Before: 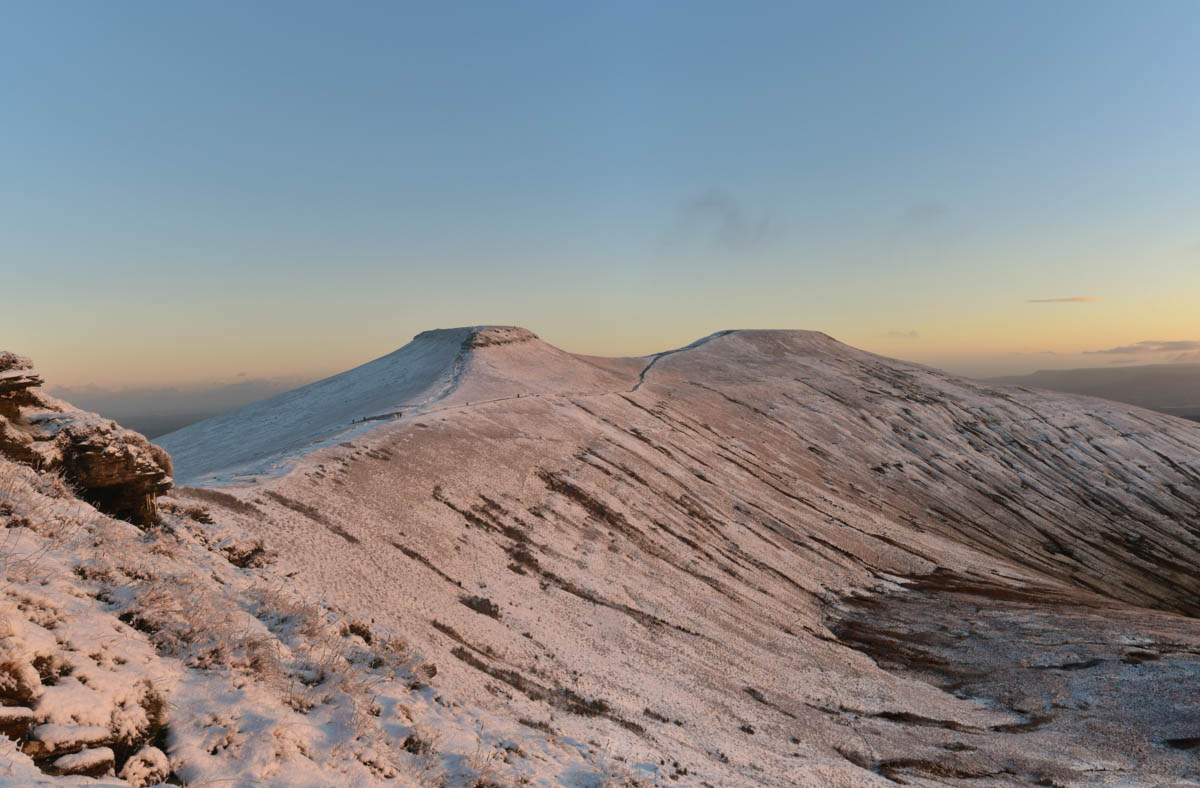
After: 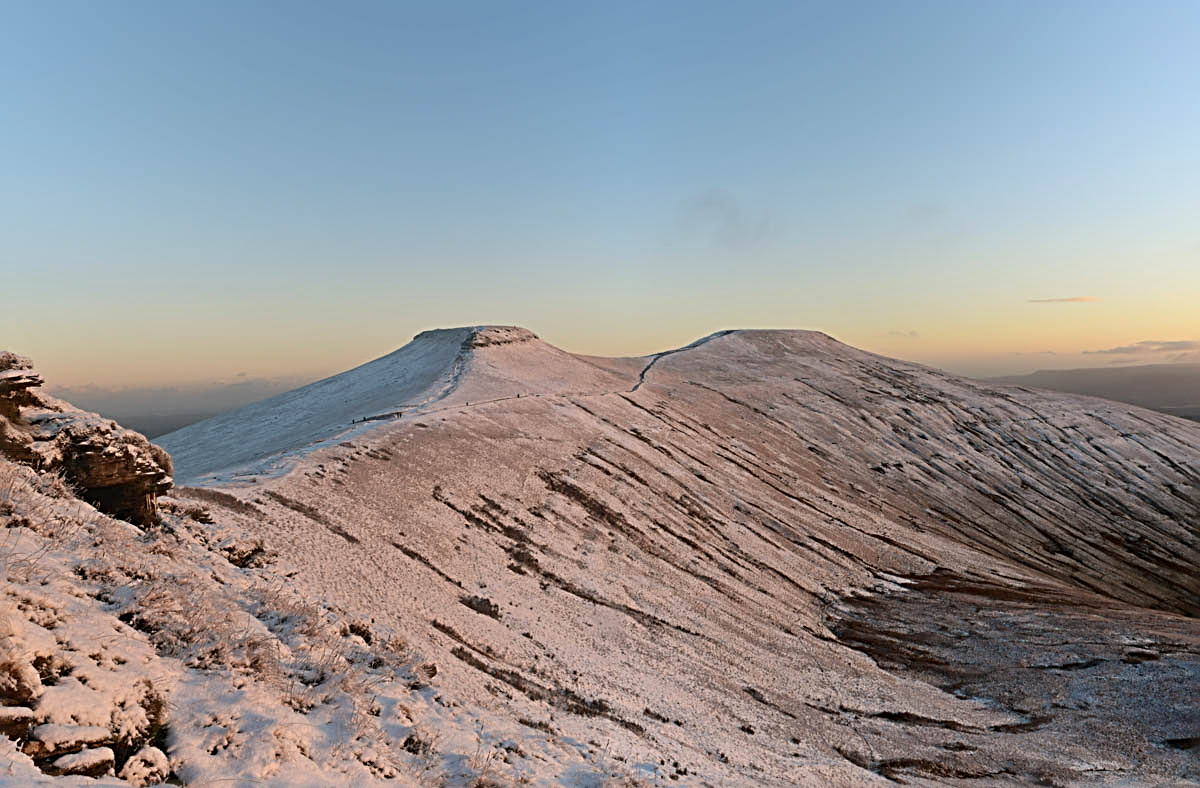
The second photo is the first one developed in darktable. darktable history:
sharpen: radius 3.025, amount 0.757
shadows and highlights: shadows -54.3, highlights 86.09, soften with gaussian
